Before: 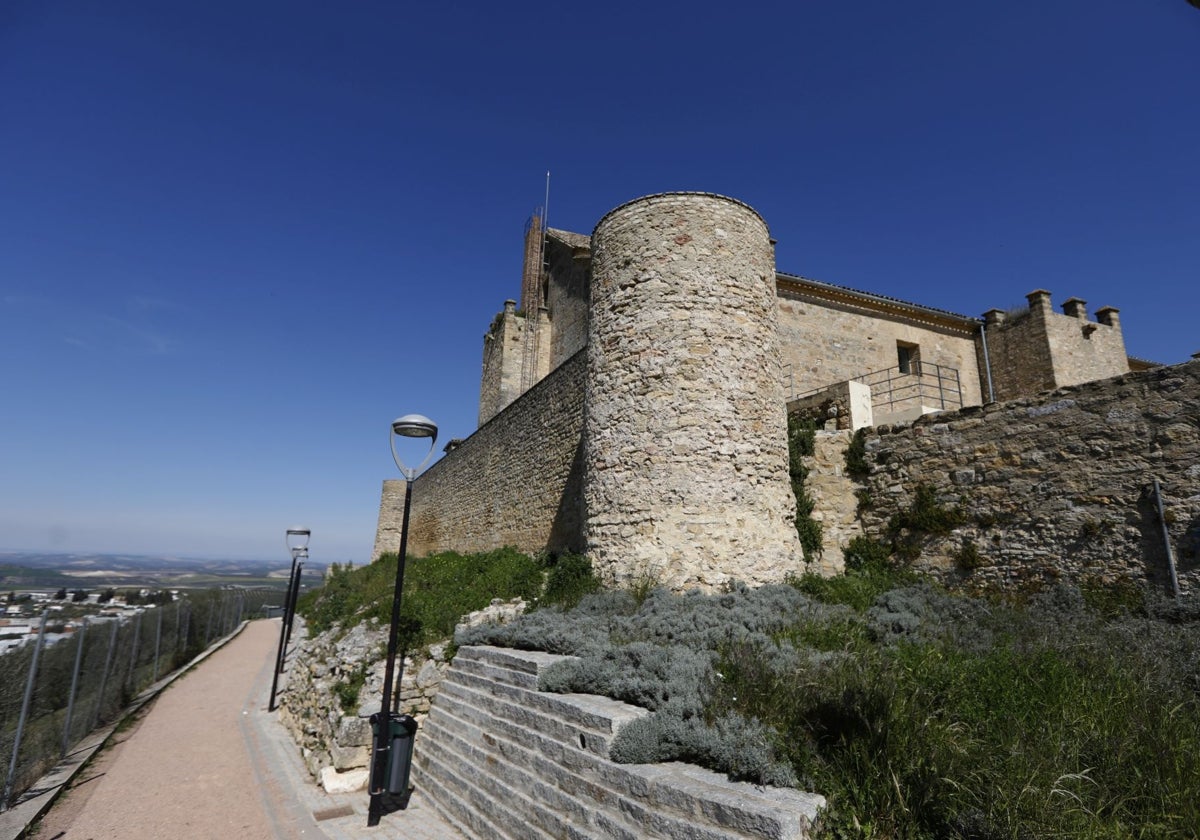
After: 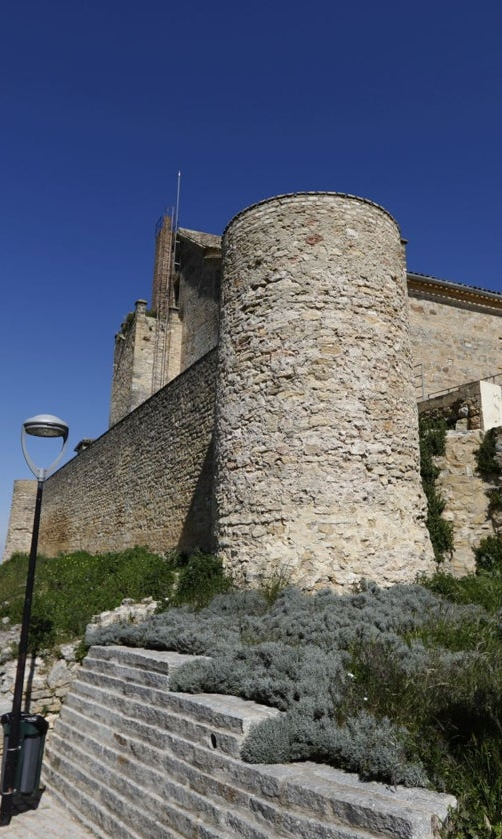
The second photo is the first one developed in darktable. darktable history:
crop: left 30.798%, right 27.349%
